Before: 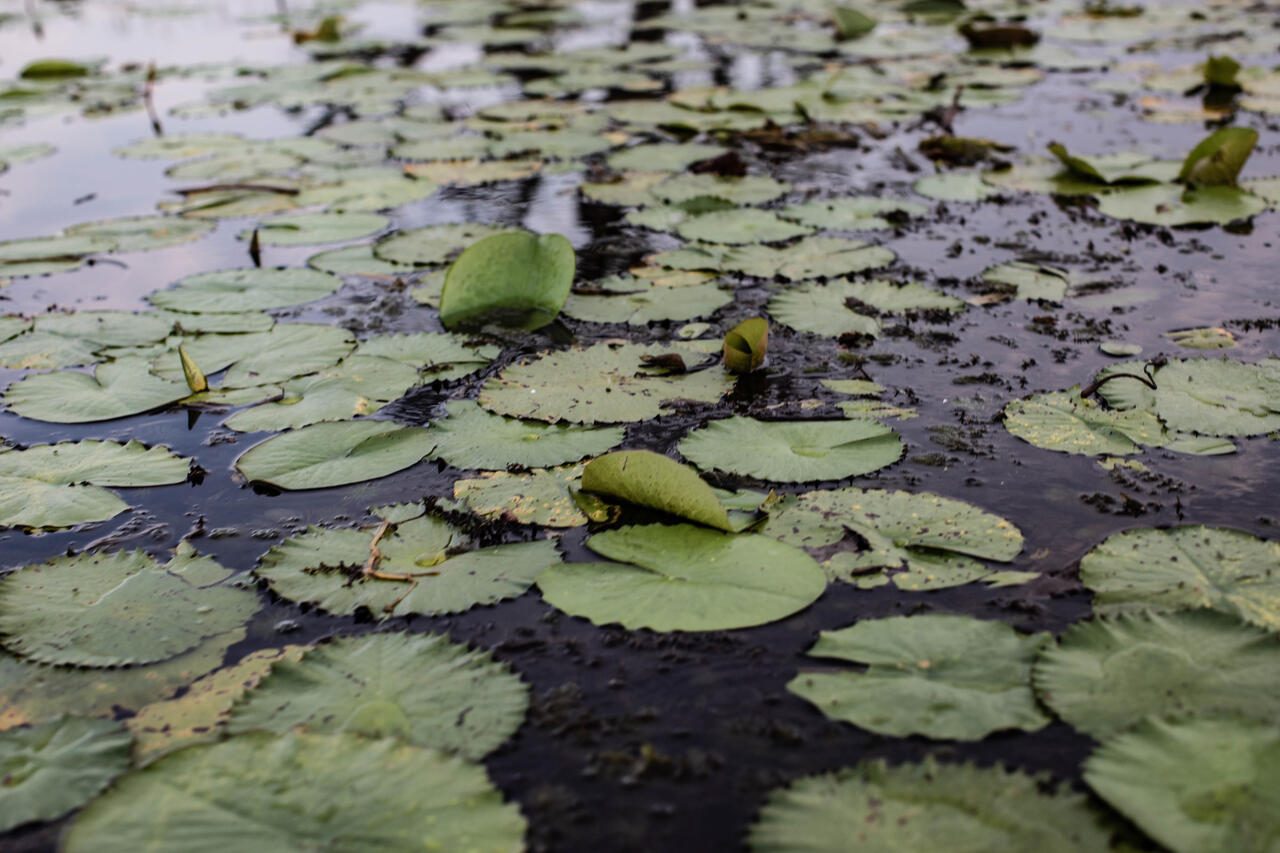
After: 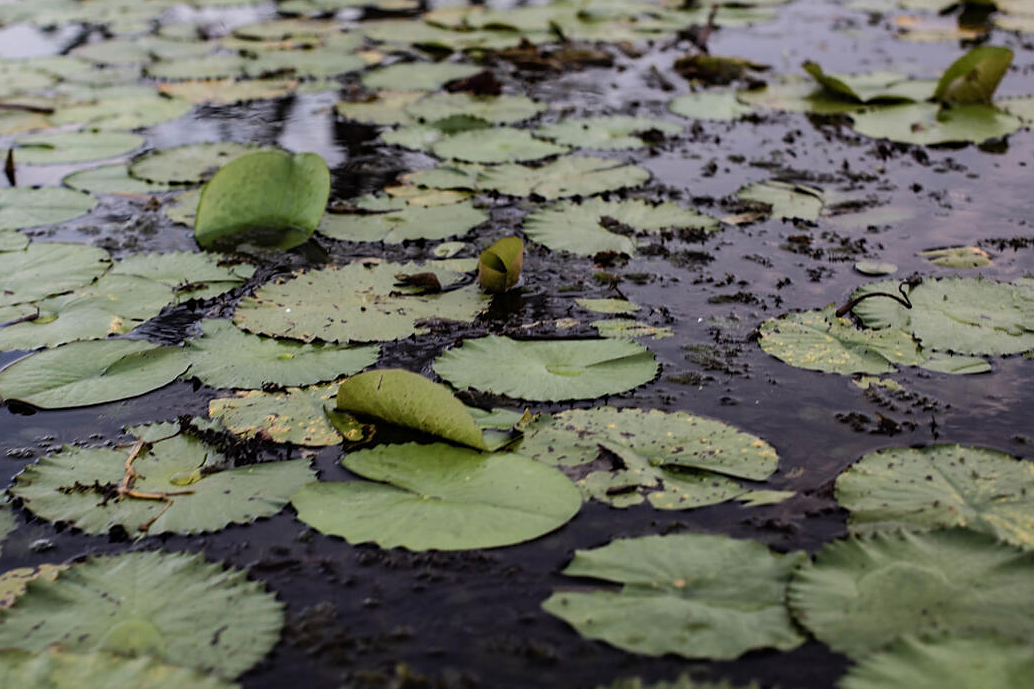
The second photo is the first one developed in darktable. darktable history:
crop: left 19.159%, top 9.58%, bottom 9.58%
sharpen: radius 1.559, amount 0.373, threshold 1.271
